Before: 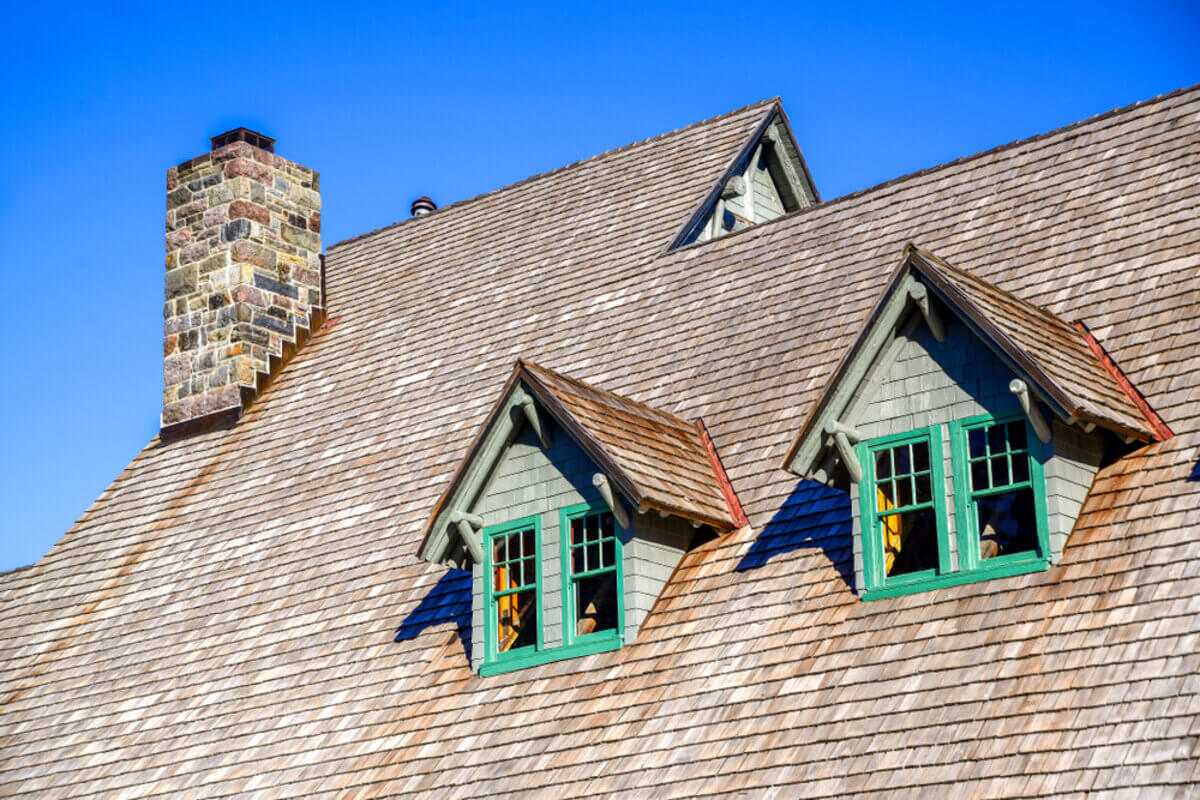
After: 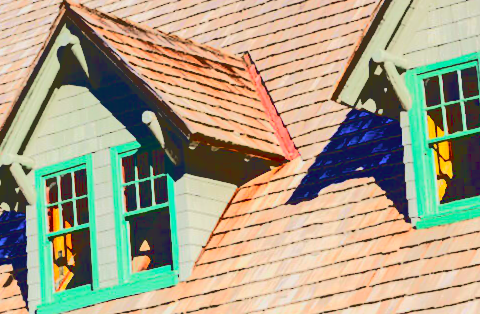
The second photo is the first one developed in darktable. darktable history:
rotate and perspective: rotation -2.12°, lens shift (vertical) 0.009, lens shift (horizontal) -0.008, automatic cropping original format, crop left 0.036, crop right 0.964, crop top 0.05, crop bottom 0.959
contrast brightness saturation: contrast 0.2, brightness 0.16, saturation 0.22
bloom: size 15%, threshold 97%, strength 7%
contrast equalizer: octaves 7, y [[0.6 ×6], [0.55 ×6], [0 ×6], [0 ×6], [0 ×6]], mix -0.2
crop: left 37.221%, top 45.169%, right 20.63%, bottom 13.777%
tone curve: curves: ch0 [(0, 0) (0.091, 0.066) (0.184, 0.16) (0.491, 0.519) (0.748, 0.765) (1, 0.919)]; ch1 [(0, 0) (0.179, 0.173) (0.322, 0.32) (0.424, 0.424) (0.502, 0.504) (0.56, 0.578) (0.631, 0.675) (0.777, 0.806) (1, 1)]; ch2 [(0, 0) (0.434, 0.447) (0.483, 0.487) (0.547, 0.573) (0.676, 0.673) (1, 1)], color space Lab, independent channels, preserve colors none
base curve: curves: ch0 [(0.065, 0.026) (0.236, 0.358) (0.53, 0.546) (0.777, 0.841) (0.924, 0.992)], preserve colors average RGB
